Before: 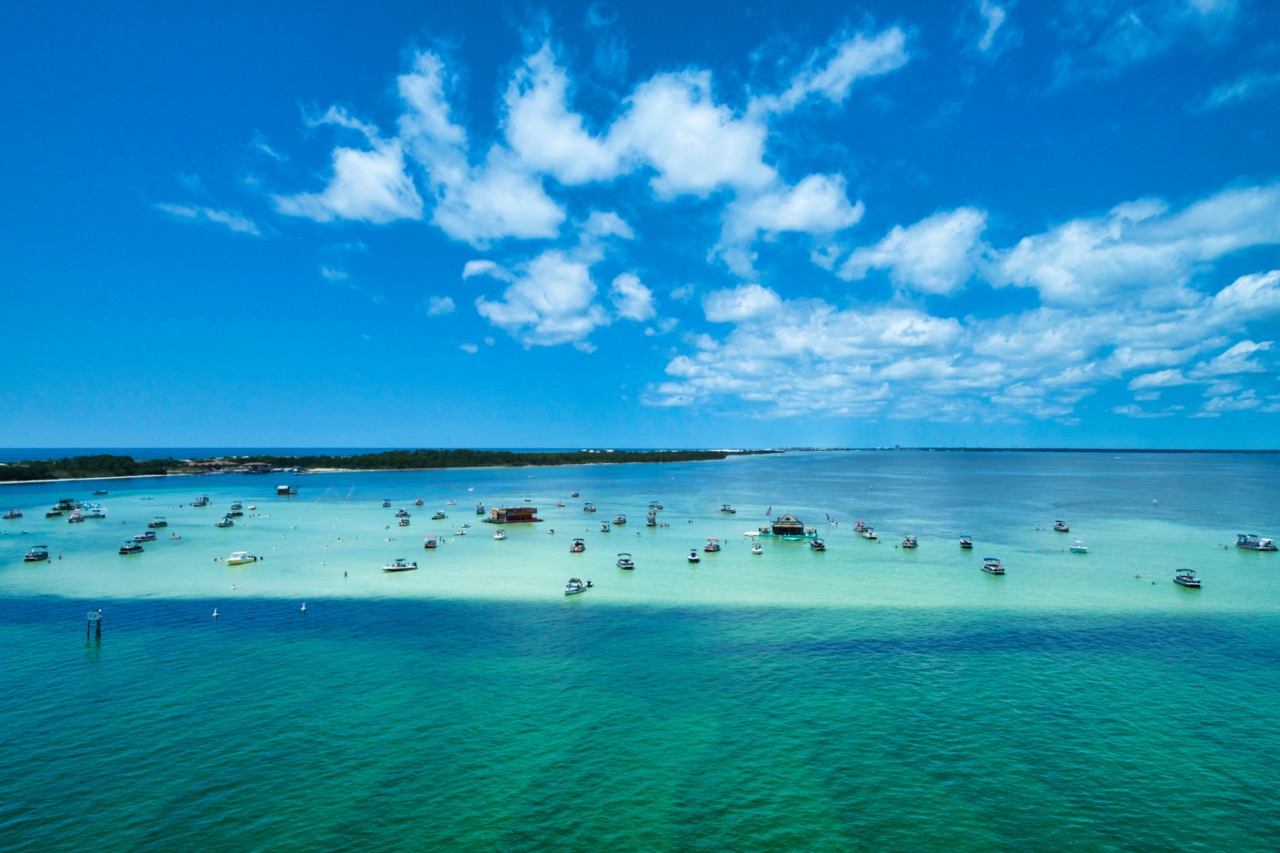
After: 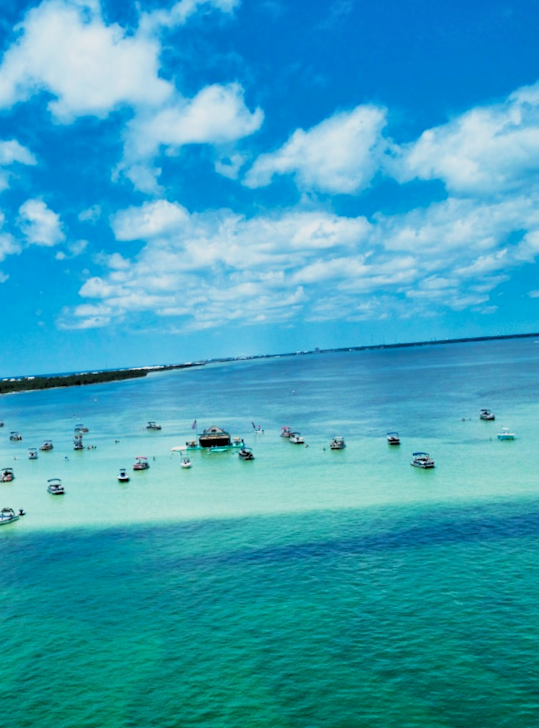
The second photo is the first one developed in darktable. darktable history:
crop: left 45.721%, top 13.393%, right 14.118%, bottom 10.01%
exposure: exposure -0.582 EV, compensate highlight preservation false
rgb levels: levels [[0.01, 0.419, 0.839], [0, 0.5, 1], [0, 0.5, 1]]
rotate and perspective: rotation -4.86°, automatic cropping off
base curve: curves: ch0 [(0, 0) (0.088, 0.125) (0.176, 0.251) (0.354, 0.501) (0.613, 0.749) (1, 0.877)], preserve colors none
shadows and highlights: shadows -88.03, highlights -35.45, shadows color adjustment 99.15%, highlights color adjustment 0%, soften with gaussian
